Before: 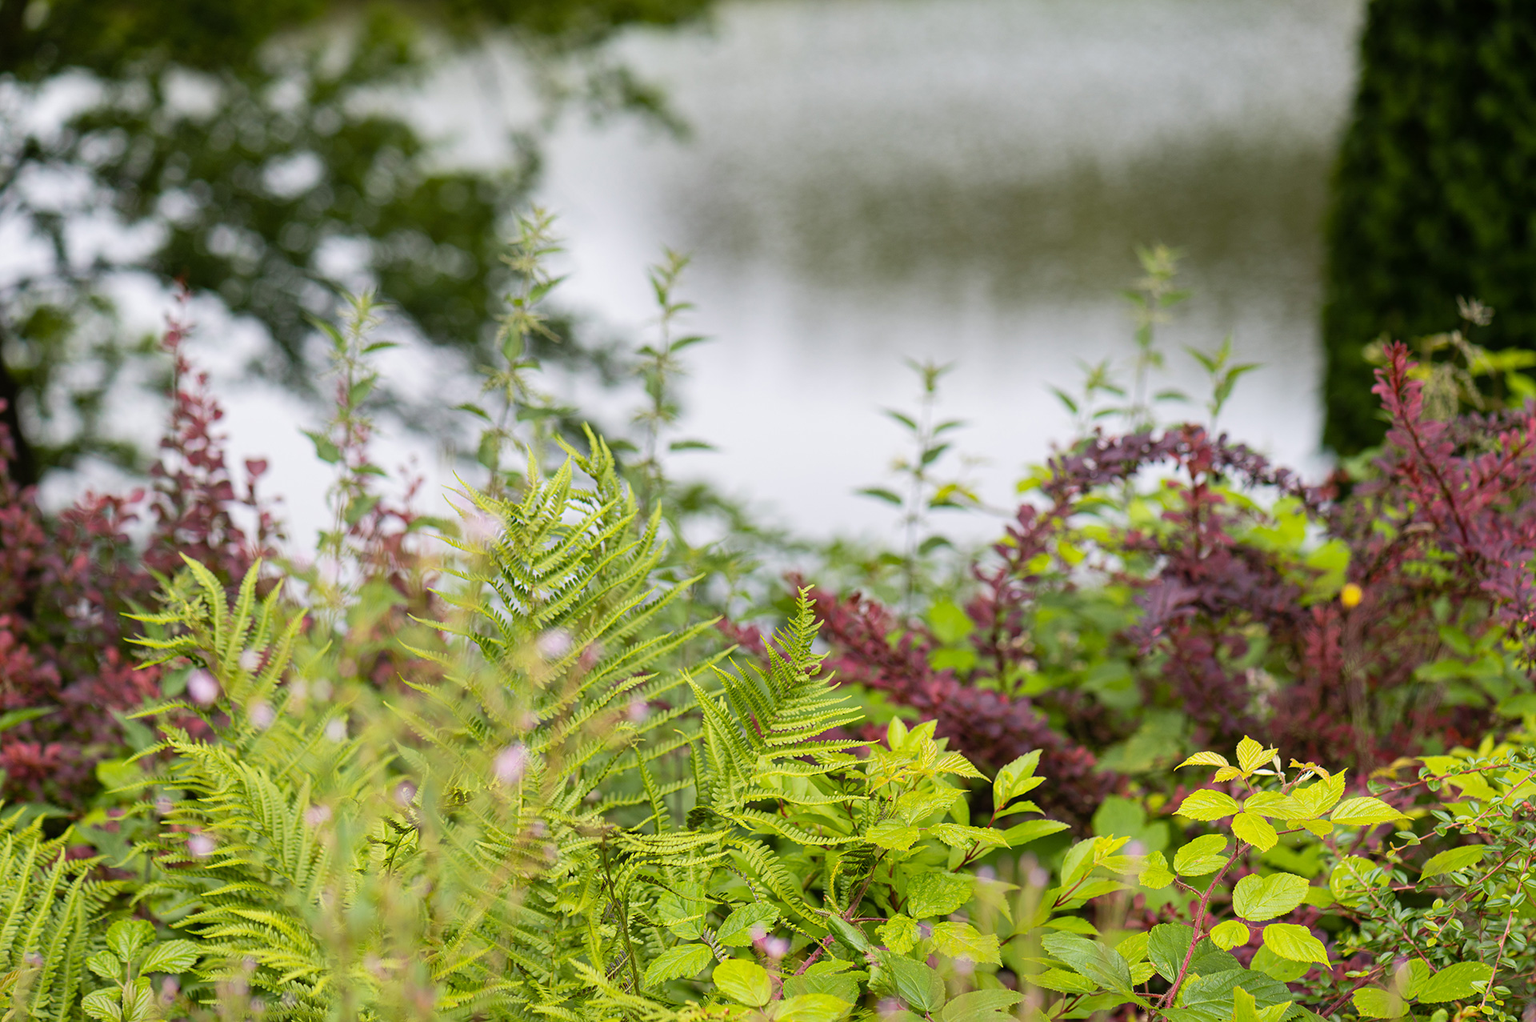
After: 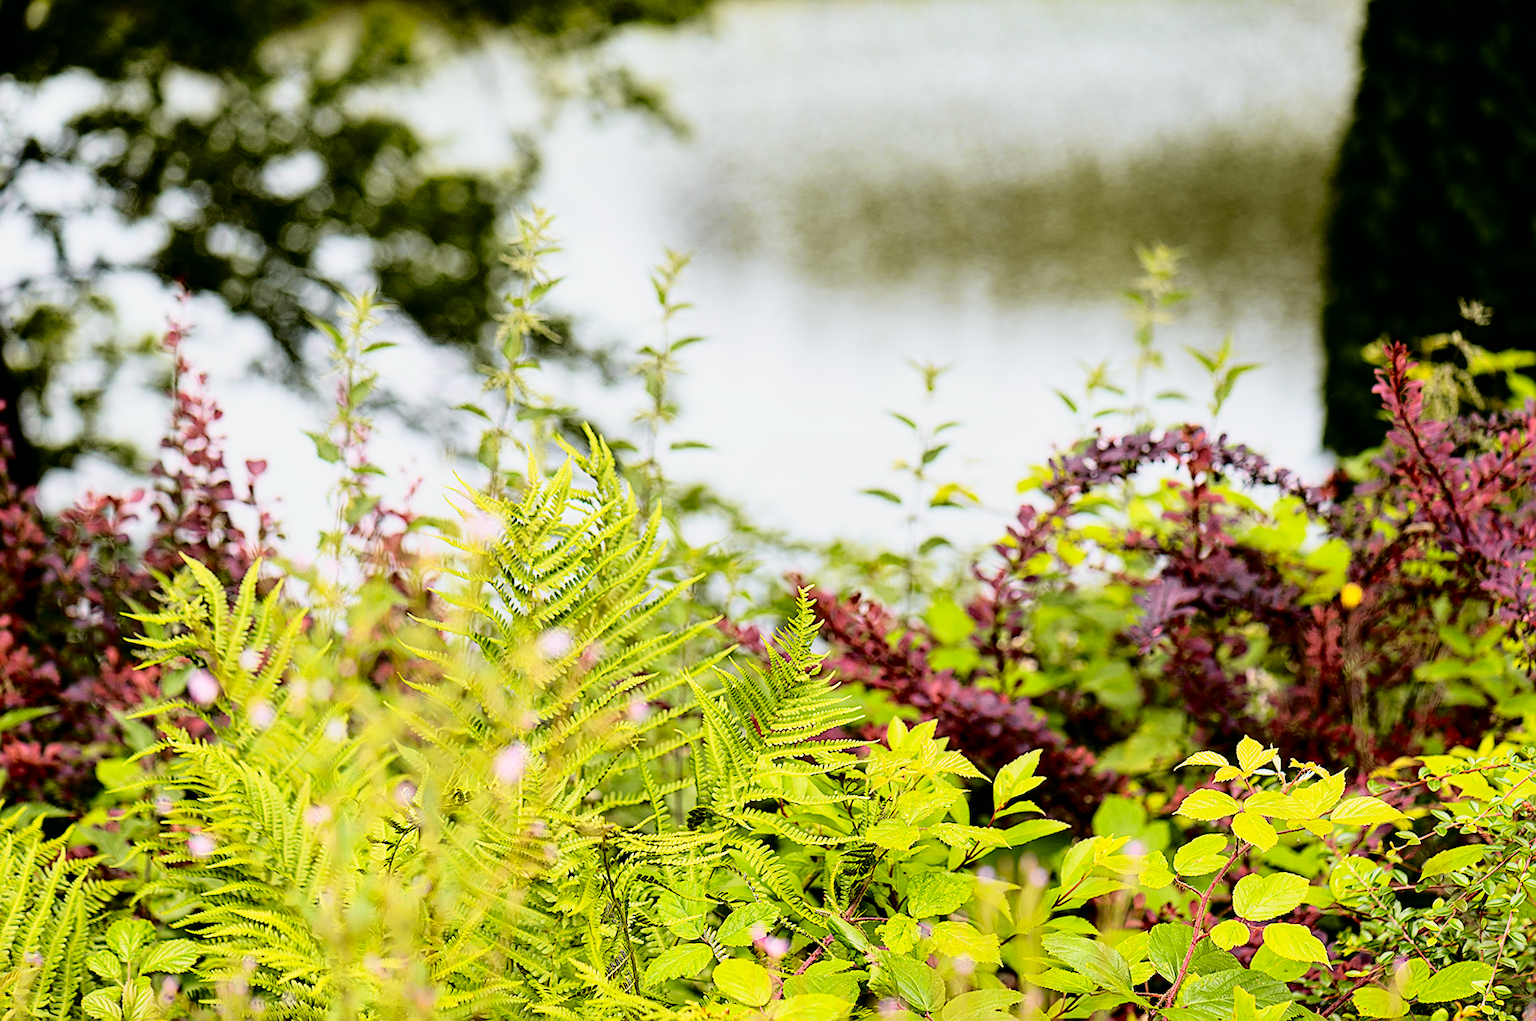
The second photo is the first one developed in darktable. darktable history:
local contrast: highlights 100%, shadows 100%, detail 120%, midtone range 0.2
filmic rgb: black relative exposure -8.7 EV, white relative exposure 2.7 EV, threshold 3 EV, target black luminance 0%, hardness 6.25, latitude 75%, contrast 1.325, highlights saturation mix -5%, preserve chrominance no, color science v5 (2021), iterations of high-quality reconstruction 0, enable highlight reconstruction true
tone curve: curves: ch0 [(0, 0.013) (0.129, 0.1) (0.291, 0.375) (0.46, 0.576) (0.667, 0.78) (0.851, 0.903) (0.997, 0.951)]; ch1 [(0, 0) (0.353, 0.344) (0.45, 0.46) (0.498, 0.495) (0.528, 0.531) (0.563, 0.566) (0.592, 0.609) (0.657, 0.672) (1, 1)]; ch2 [(0, 0) (0.333, 0.346) (0.375, 0.375) (0.427, 0.44) (0.5, 0.501) (0.505, 0.505) (0.544, 0.573) (0.576, 0.615) (0.612, 0.644) (0.66, 0.715) (1, 1)], color space Lab, independent channels, preserve colors none
sharpen: on, module defaults
